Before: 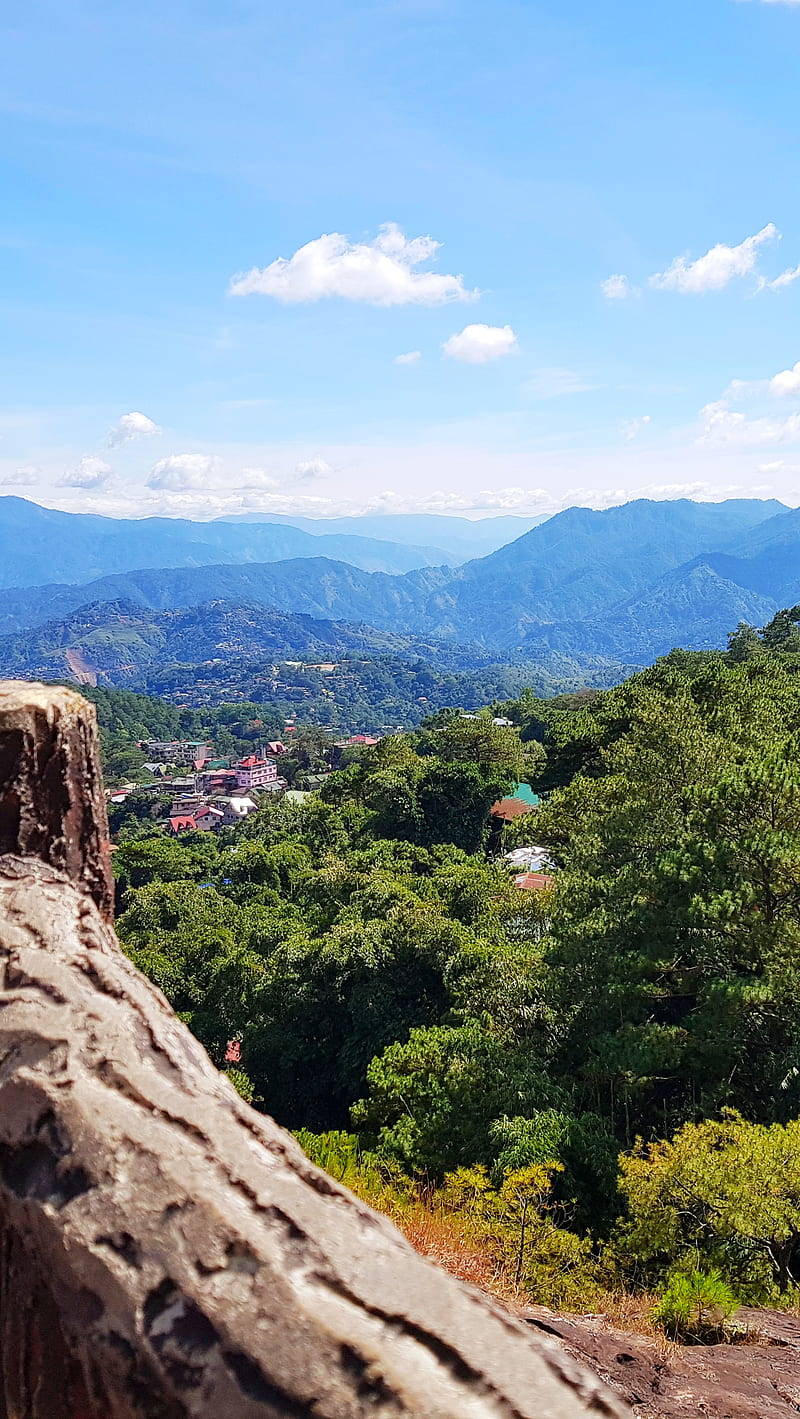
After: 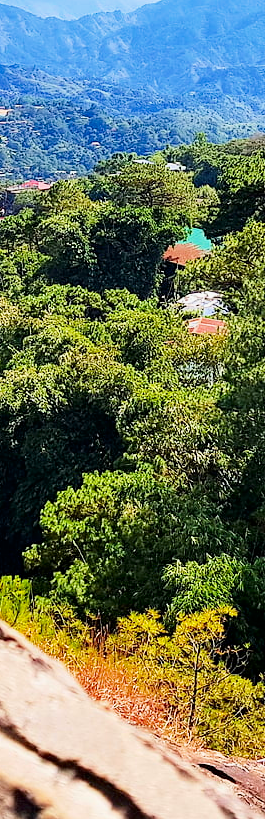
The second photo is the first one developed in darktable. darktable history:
contrast brightness saturation: contrast 0.07, brightness -0.13, saturation 0.06
filmic rgb: black relative exposure -7.65 EV, white relative exposure 4.56 EV, hardness 3.61, color science v6 (2022)
crop: left 40.878%, top 39.176%, right 25.993%, bottom 3.081%
exposure: black level correction 0, exposure 1.379 EV, compensate exposure bias true, compensate highlight preservation false
